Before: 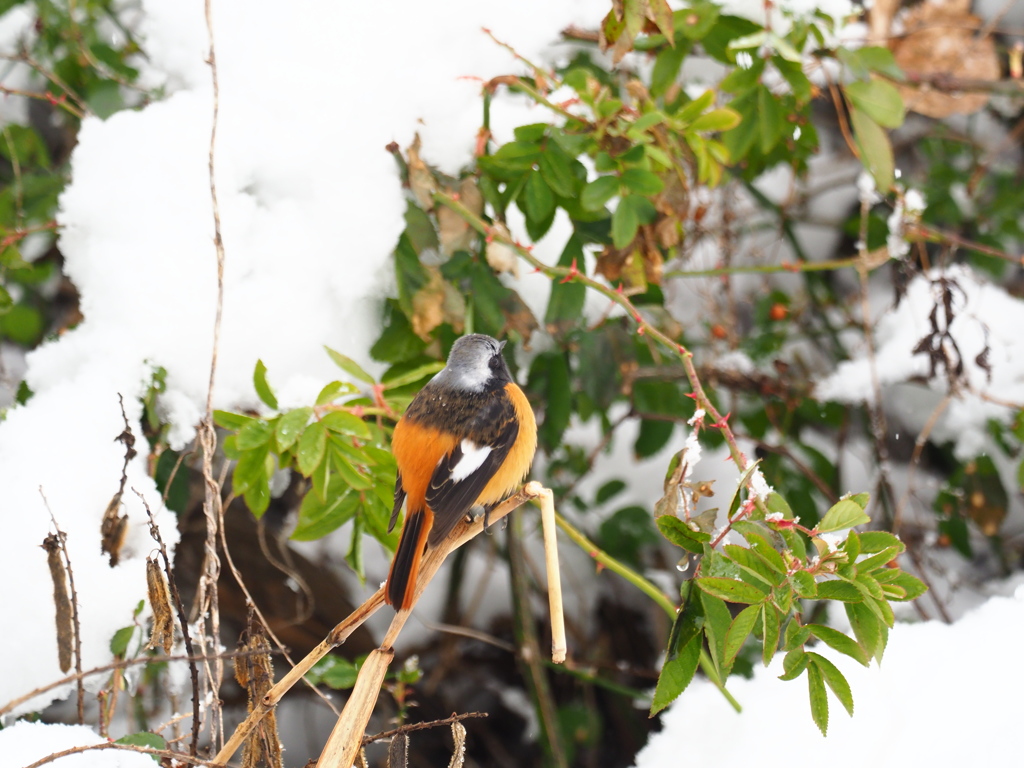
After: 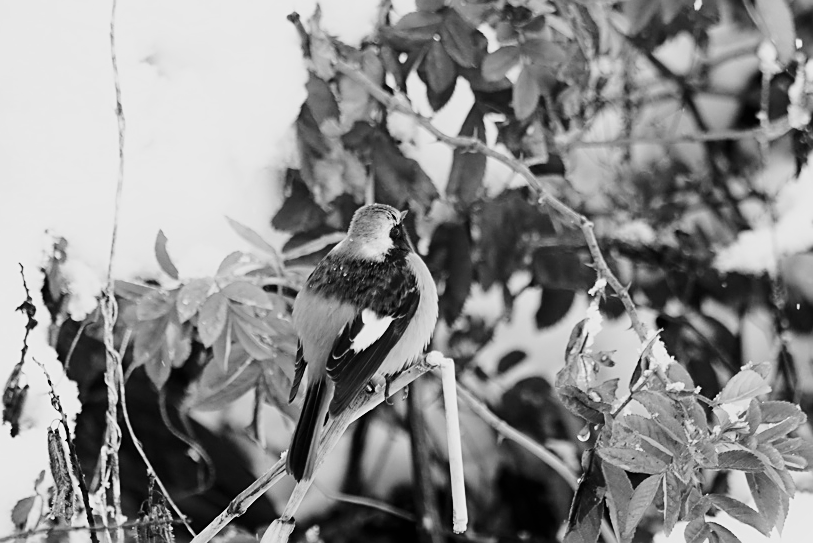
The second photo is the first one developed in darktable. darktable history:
sharpen: on, module defaults
crop: left 9.712%, top 16.928%, right 10.845%, bottom 12.332%
exposure: black level correction 0, exposure 0.5 EV, compensate exposure bias true, compensate highlight preservation false
monochrome: a 1.94, b -0.638
filmic rgb: black relative exposure -7.65 EV, white relative exposure 4.56 EV, hardness 3.61
contrast brightness saturation: contrast 0.22, brightness -0.19, saturation 0.24
